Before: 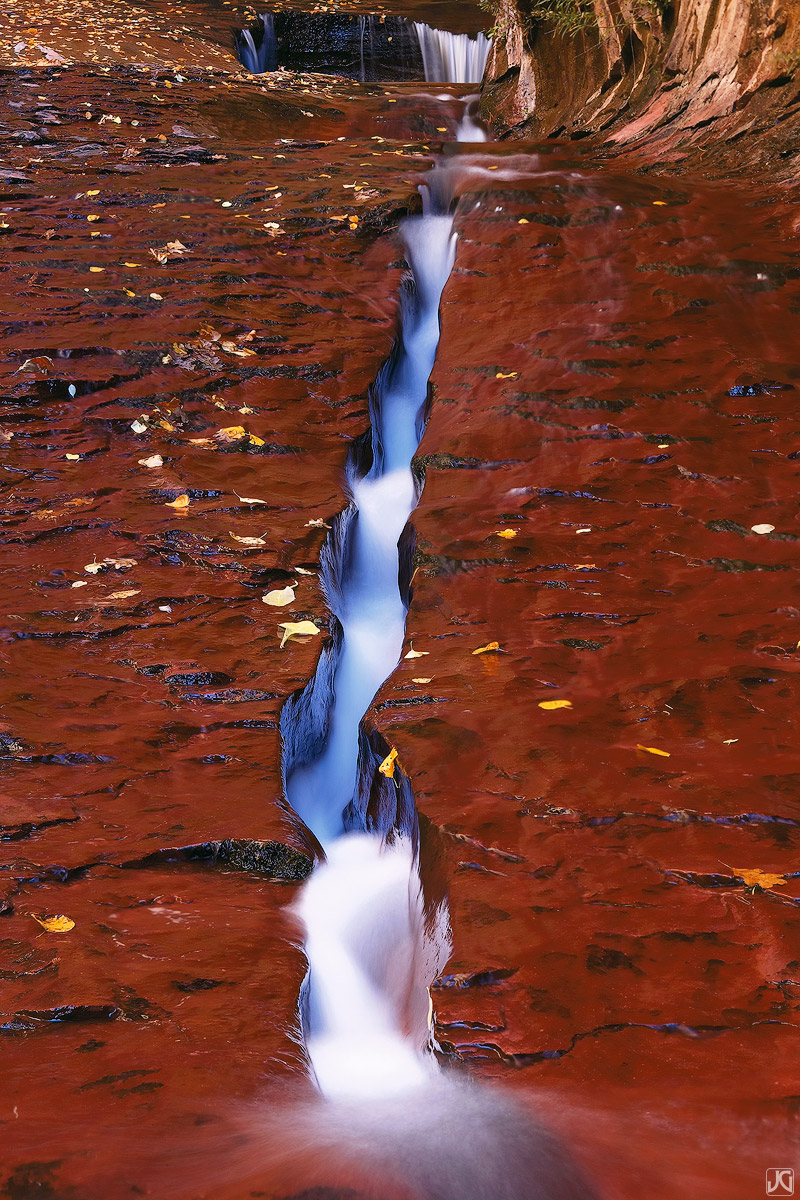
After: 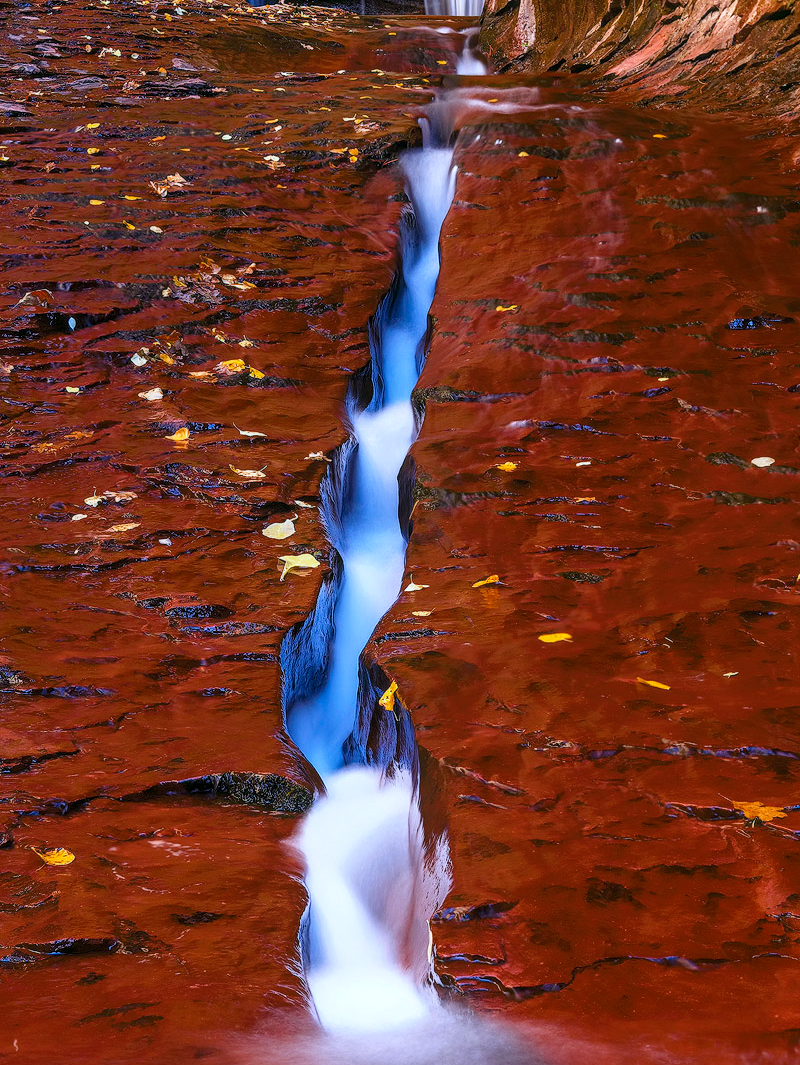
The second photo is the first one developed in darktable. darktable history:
color balance rgb: perceptual saturation grading › global saturation 25%, global vibrance 10%
local contrast: on, module defaults
color correction: highlights a* -4.18, highlights b* -10.81
crop and rotate: top 5.609%, bottom 5.609%
